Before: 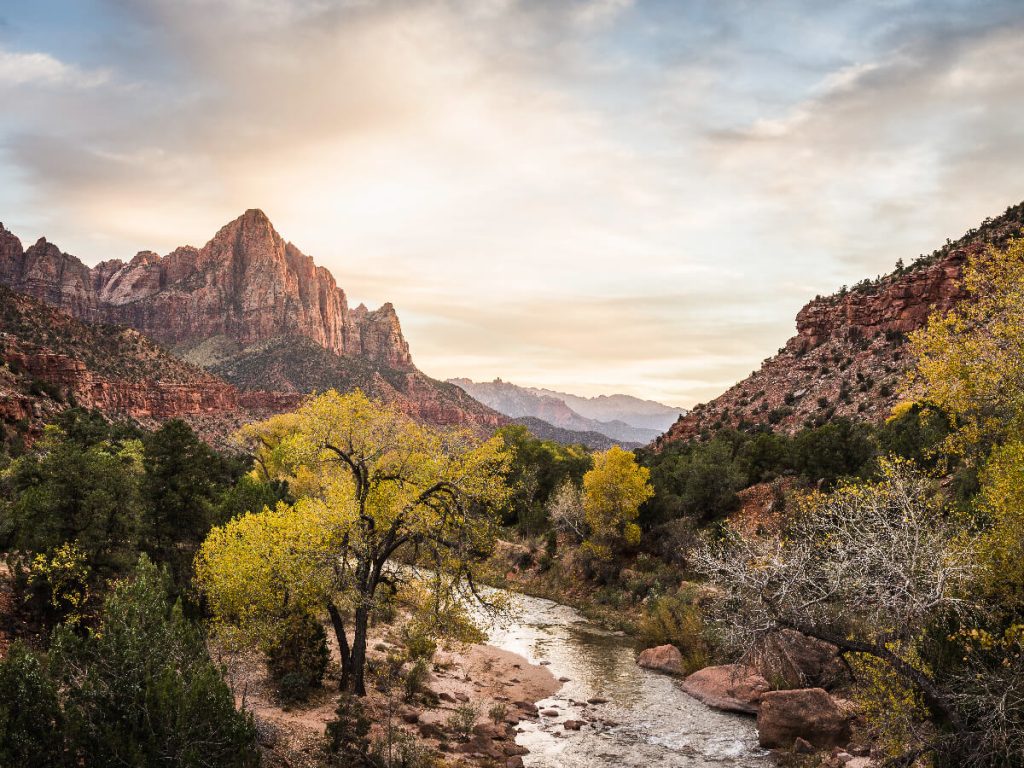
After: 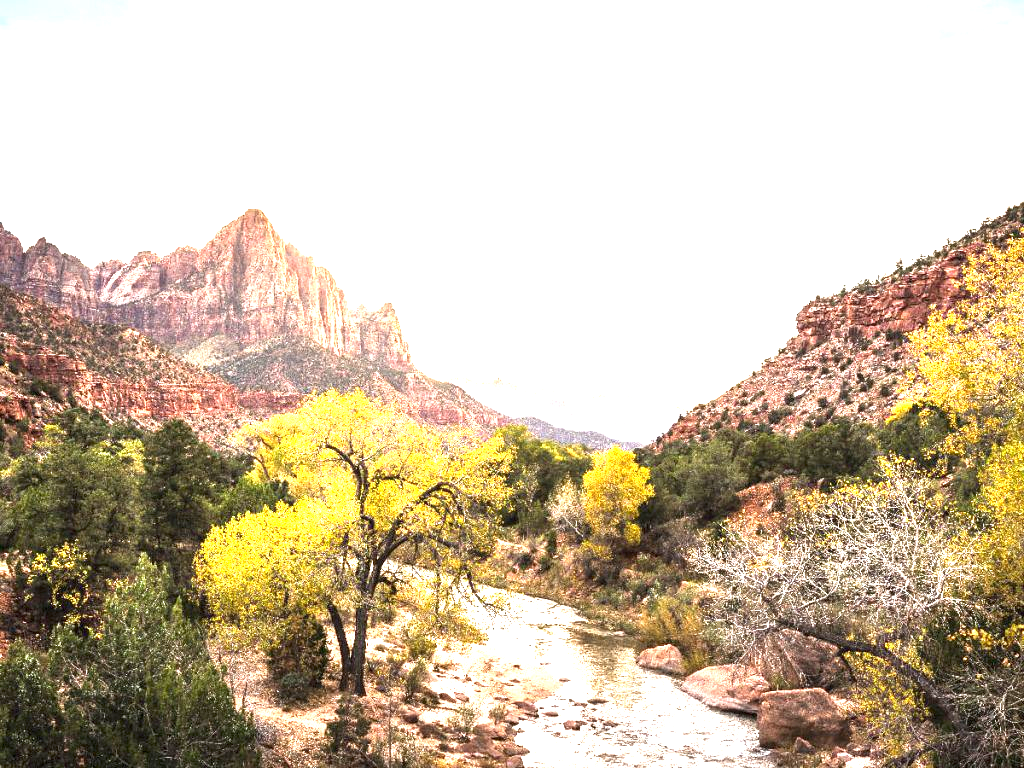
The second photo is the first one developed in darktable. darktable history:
color correction: highlights b* 0.023
exposure: exposure 1.996 EV, compensate exposure bias true, compensate highlight preservation false
